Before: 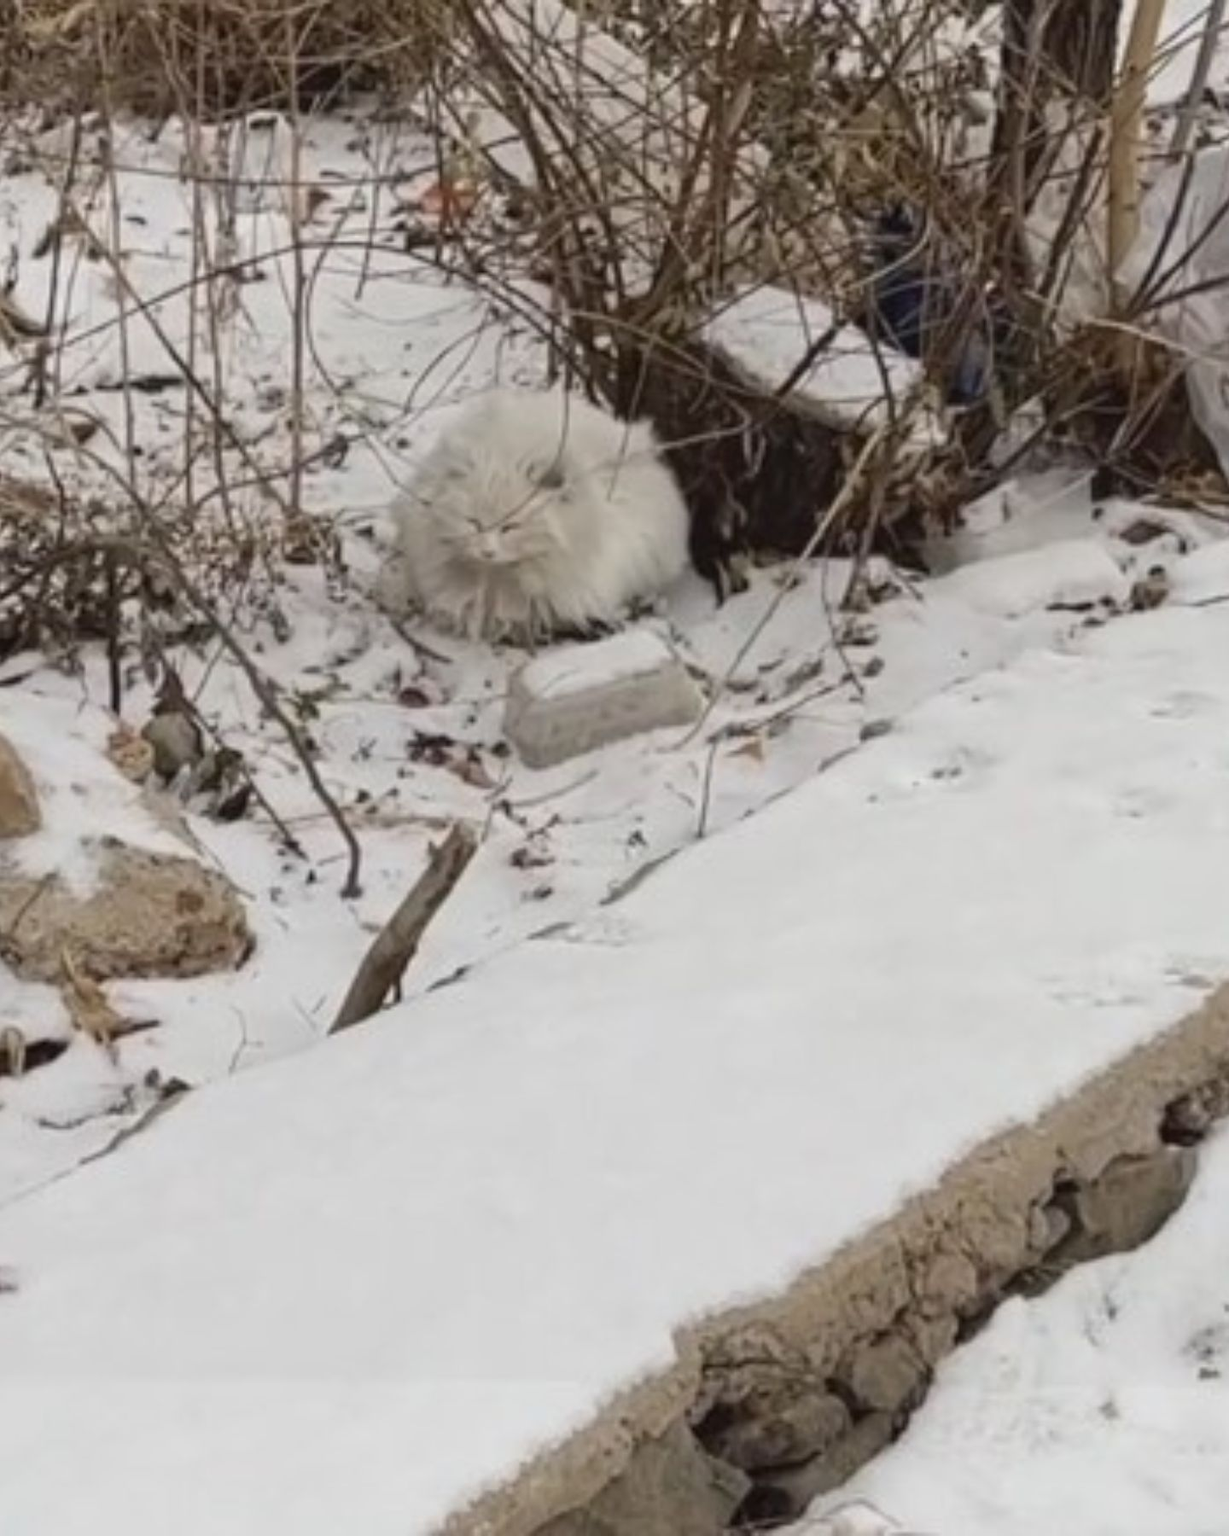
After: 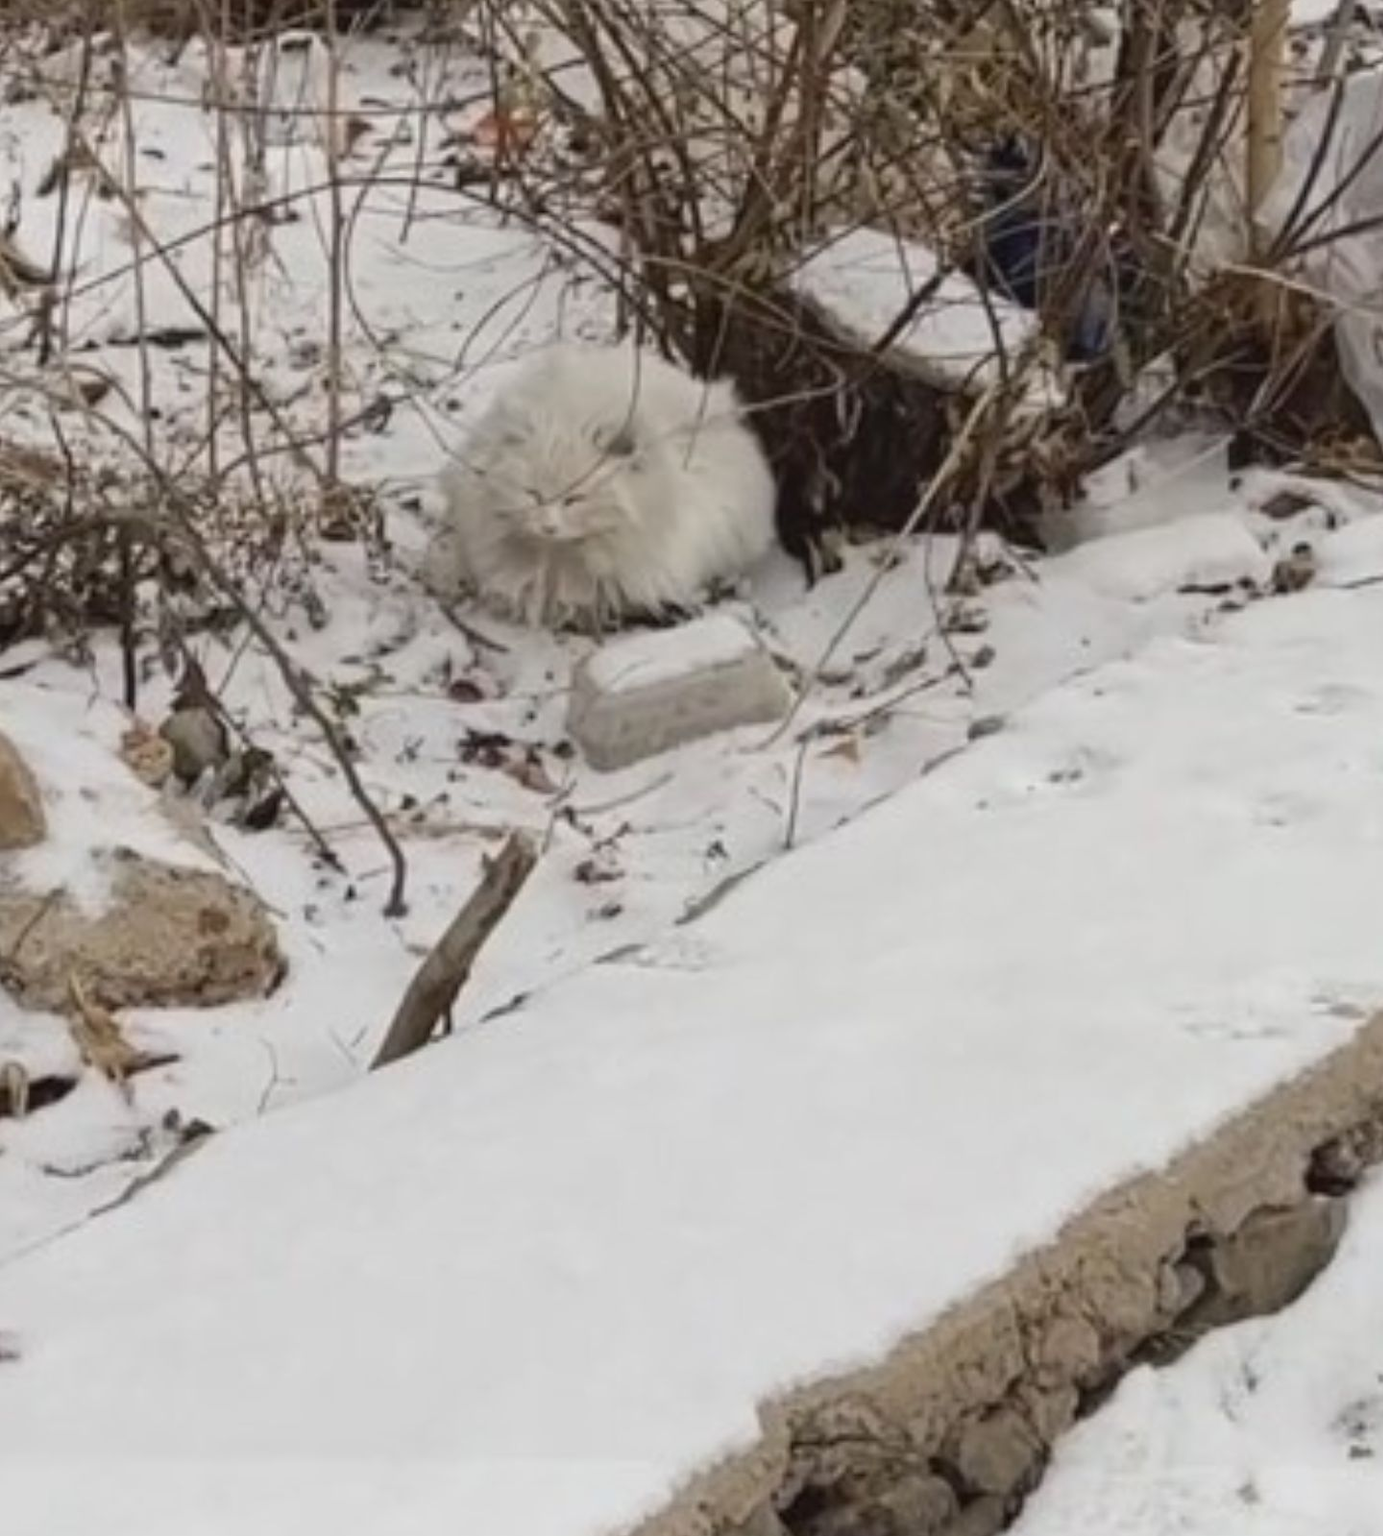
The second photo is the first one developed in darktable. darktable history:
crop and rotate: top 5.487%, bottom 5.659%
